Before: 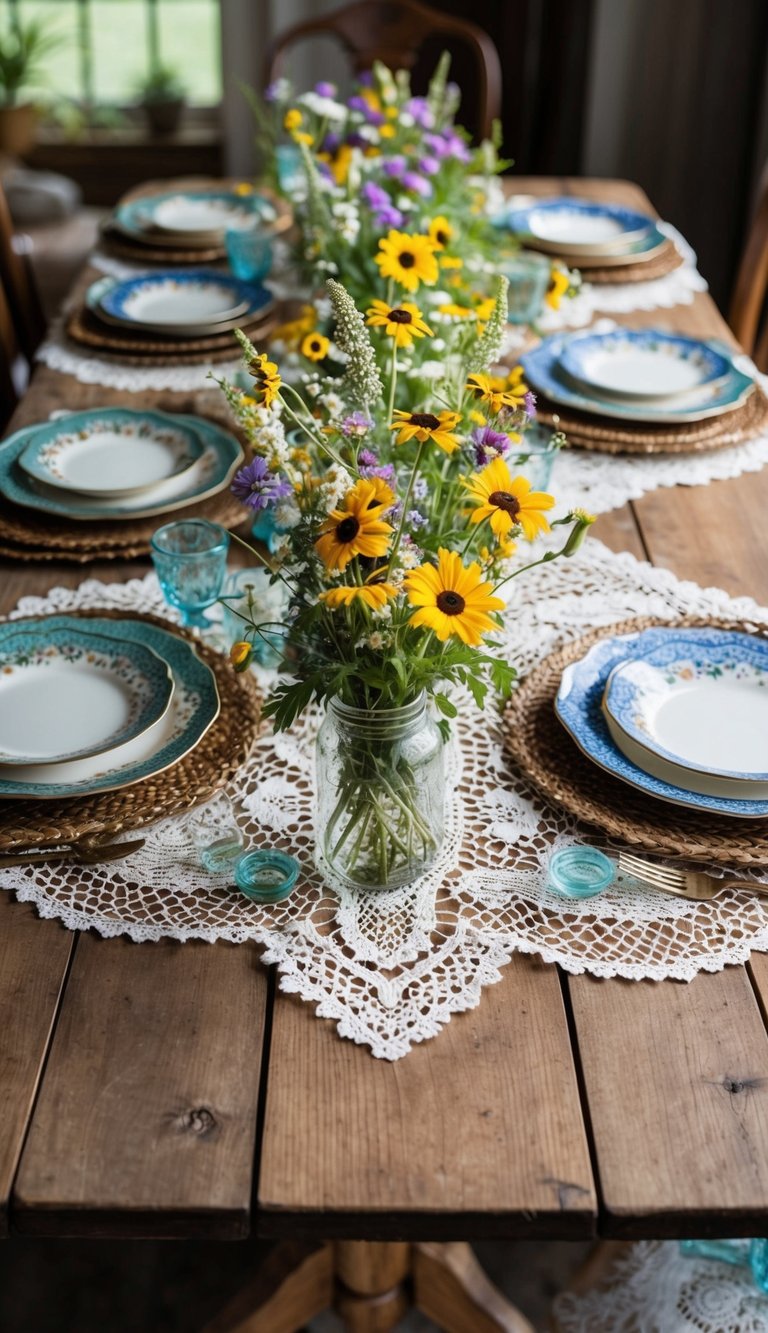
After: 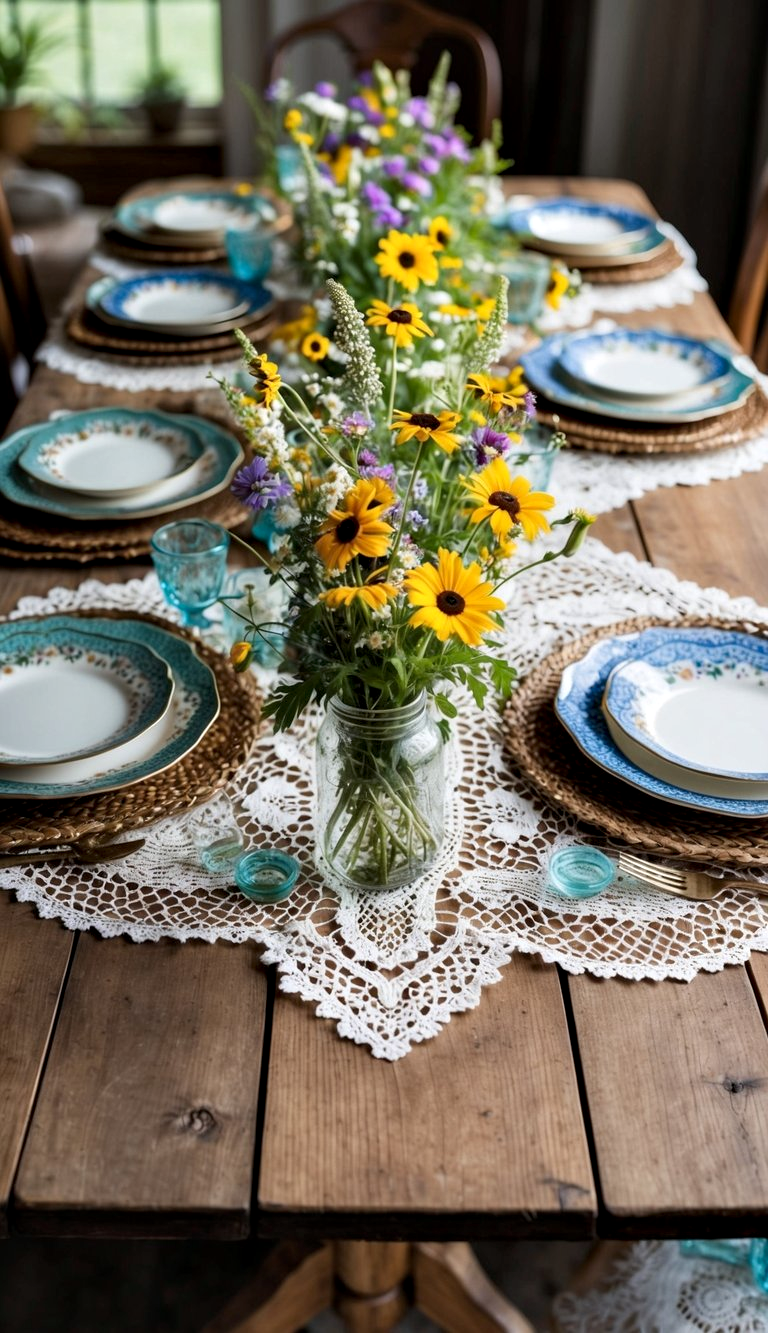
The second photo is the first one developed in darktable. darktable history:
contrast equalizer: octaves 7, y [[0.6 ×6], [0.55 ×6], [0 ×6], [0 ×6], [0 ×6]], mix 0.3
white balance: red 1, blue 1
